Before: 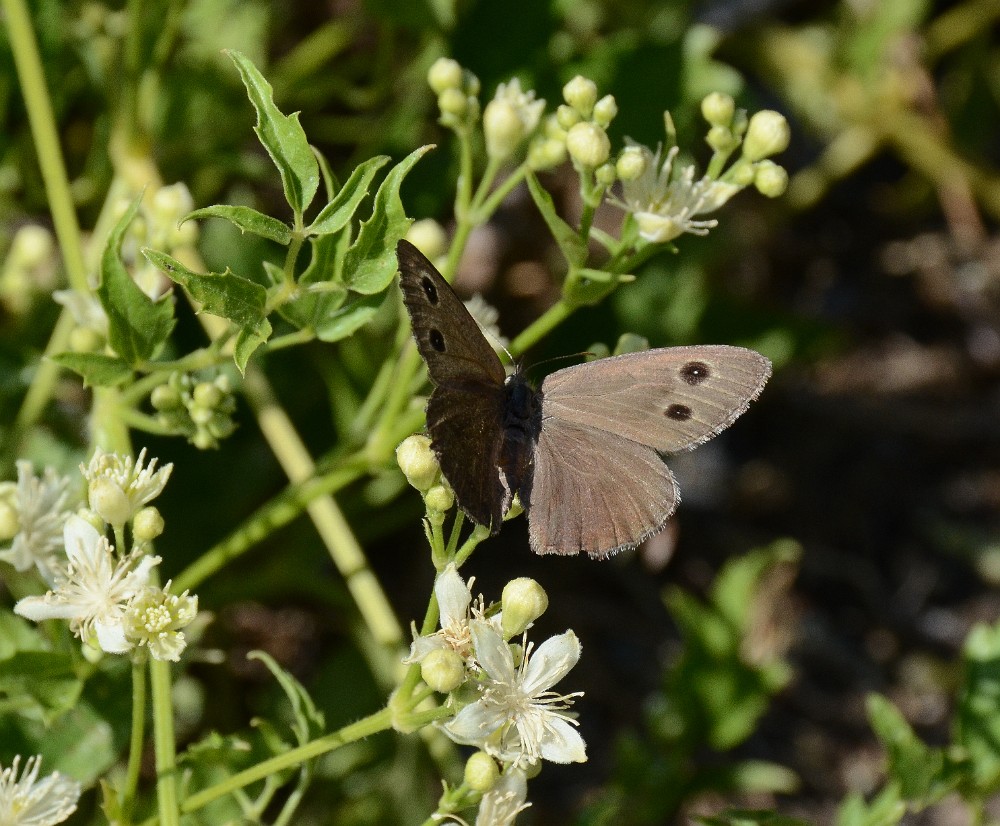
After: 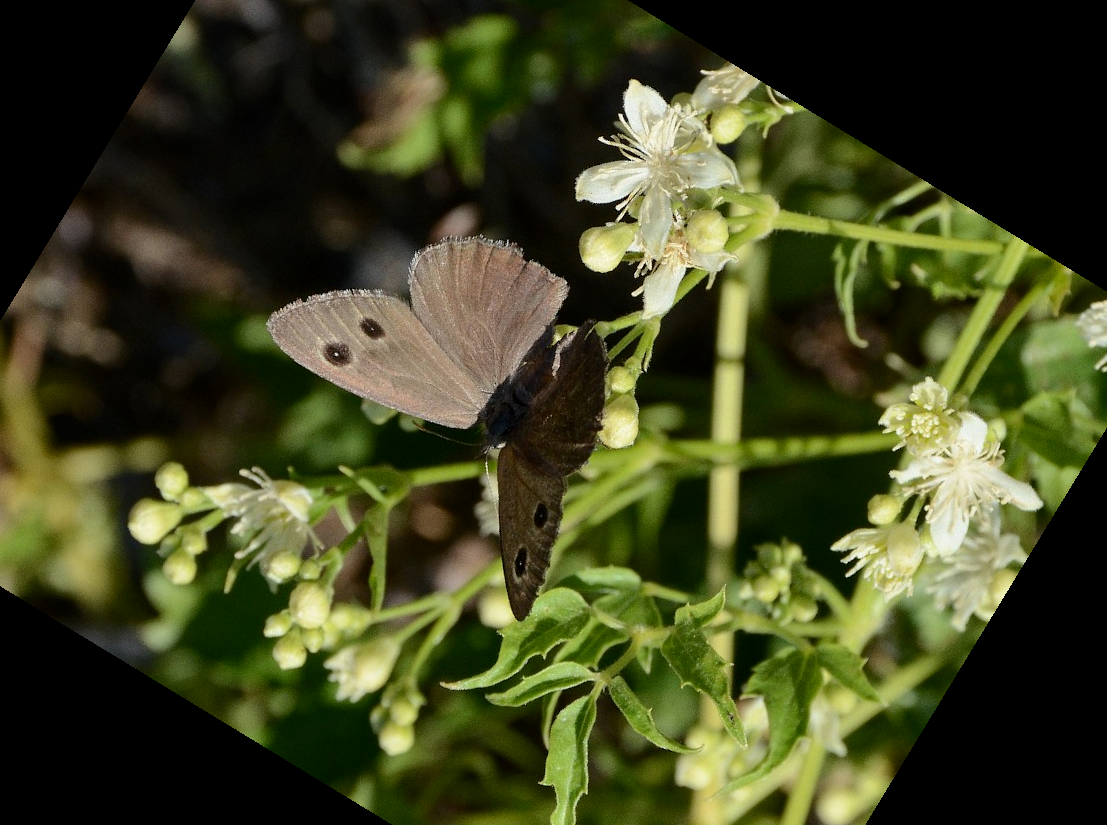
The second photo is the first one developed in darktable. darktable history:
crop and rotate: angle 148.68°, left 9.111%, top 15.603%, right 4.588%, bottom 17.041%
exposure: black level correction 0.001, compensate highlight preservation false
